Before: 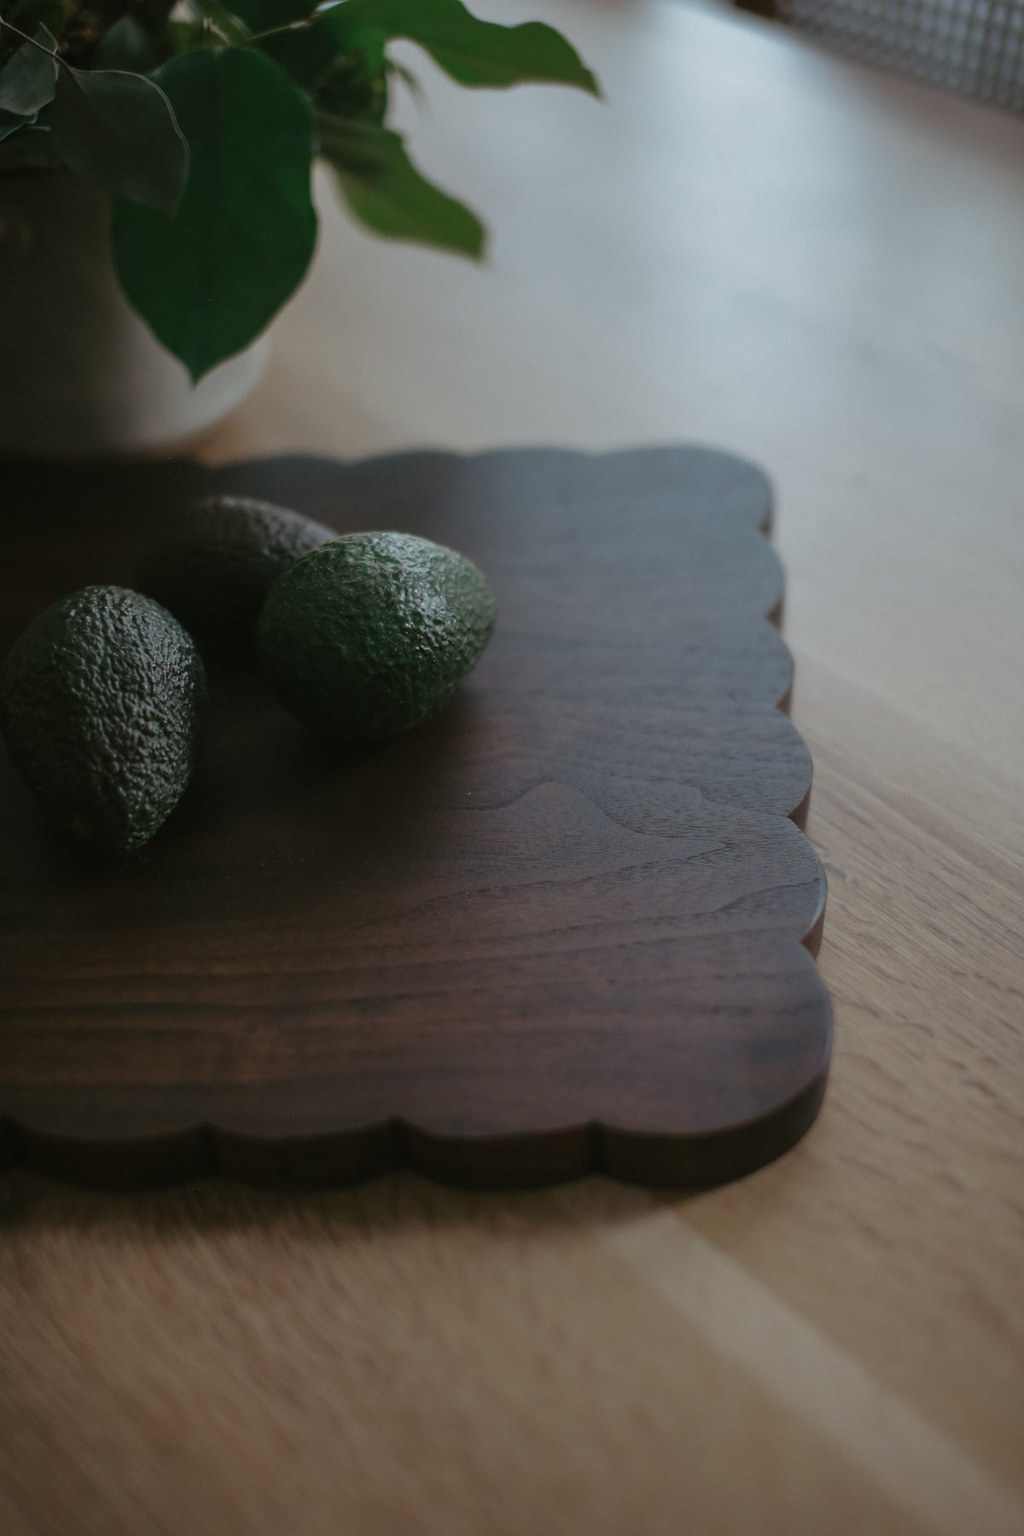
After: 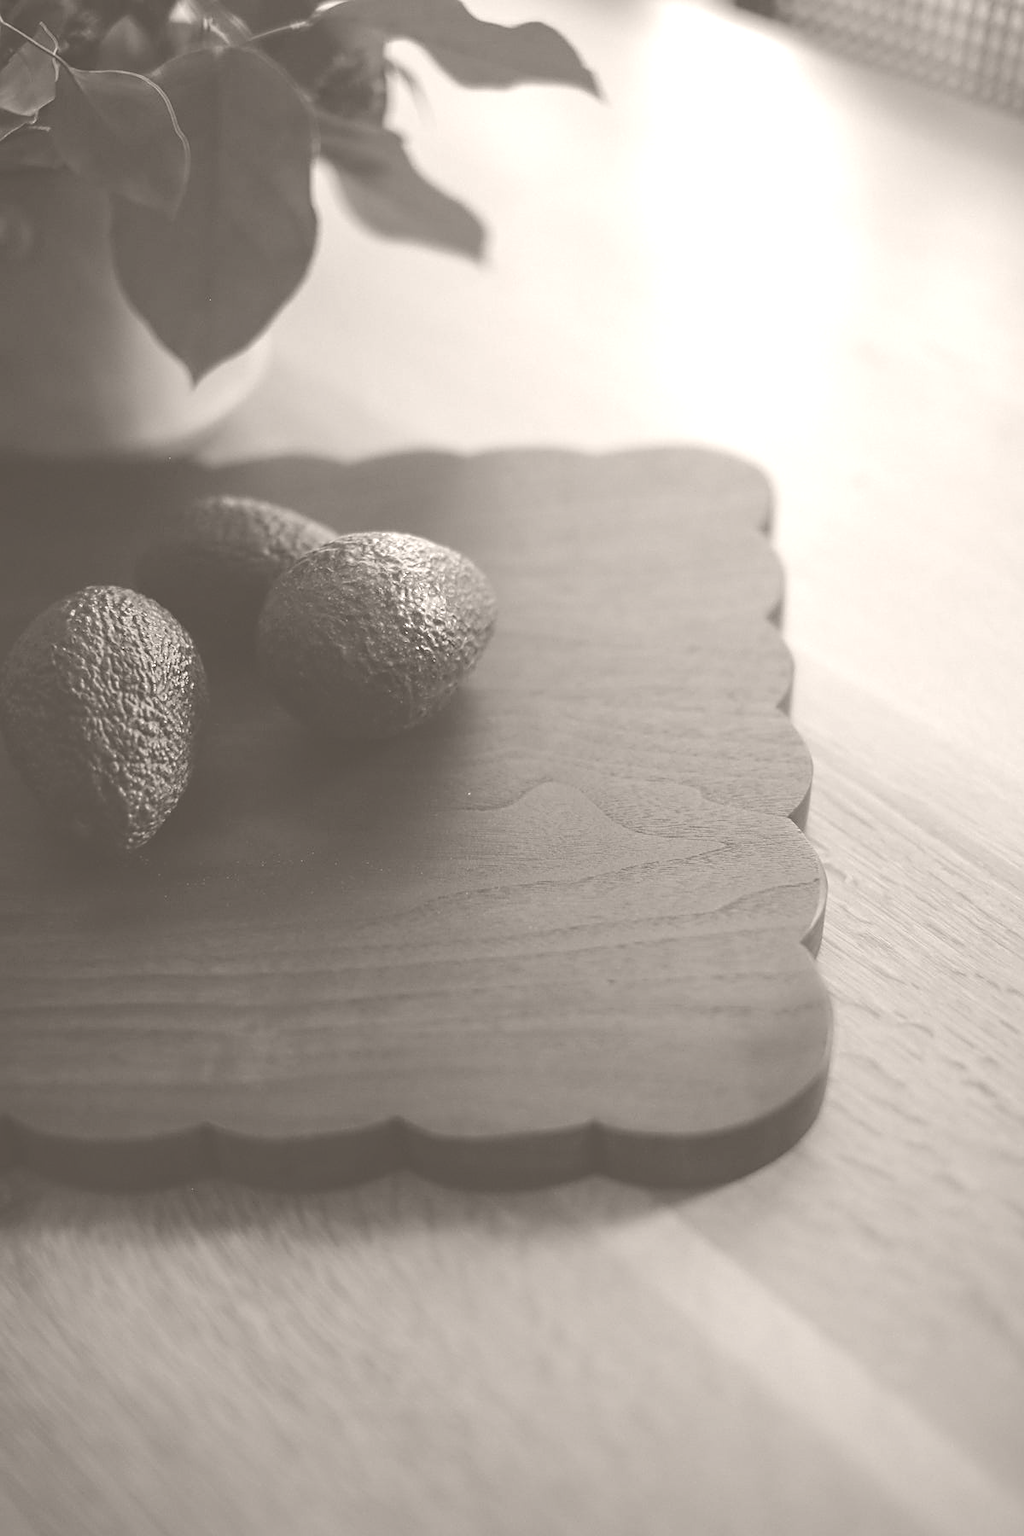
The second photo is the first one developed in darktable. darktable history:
sharpen: on, module defaults
colorize: hue 34.49°, saturation 35.33%, source mix 100%, lightness 55%, version 1
